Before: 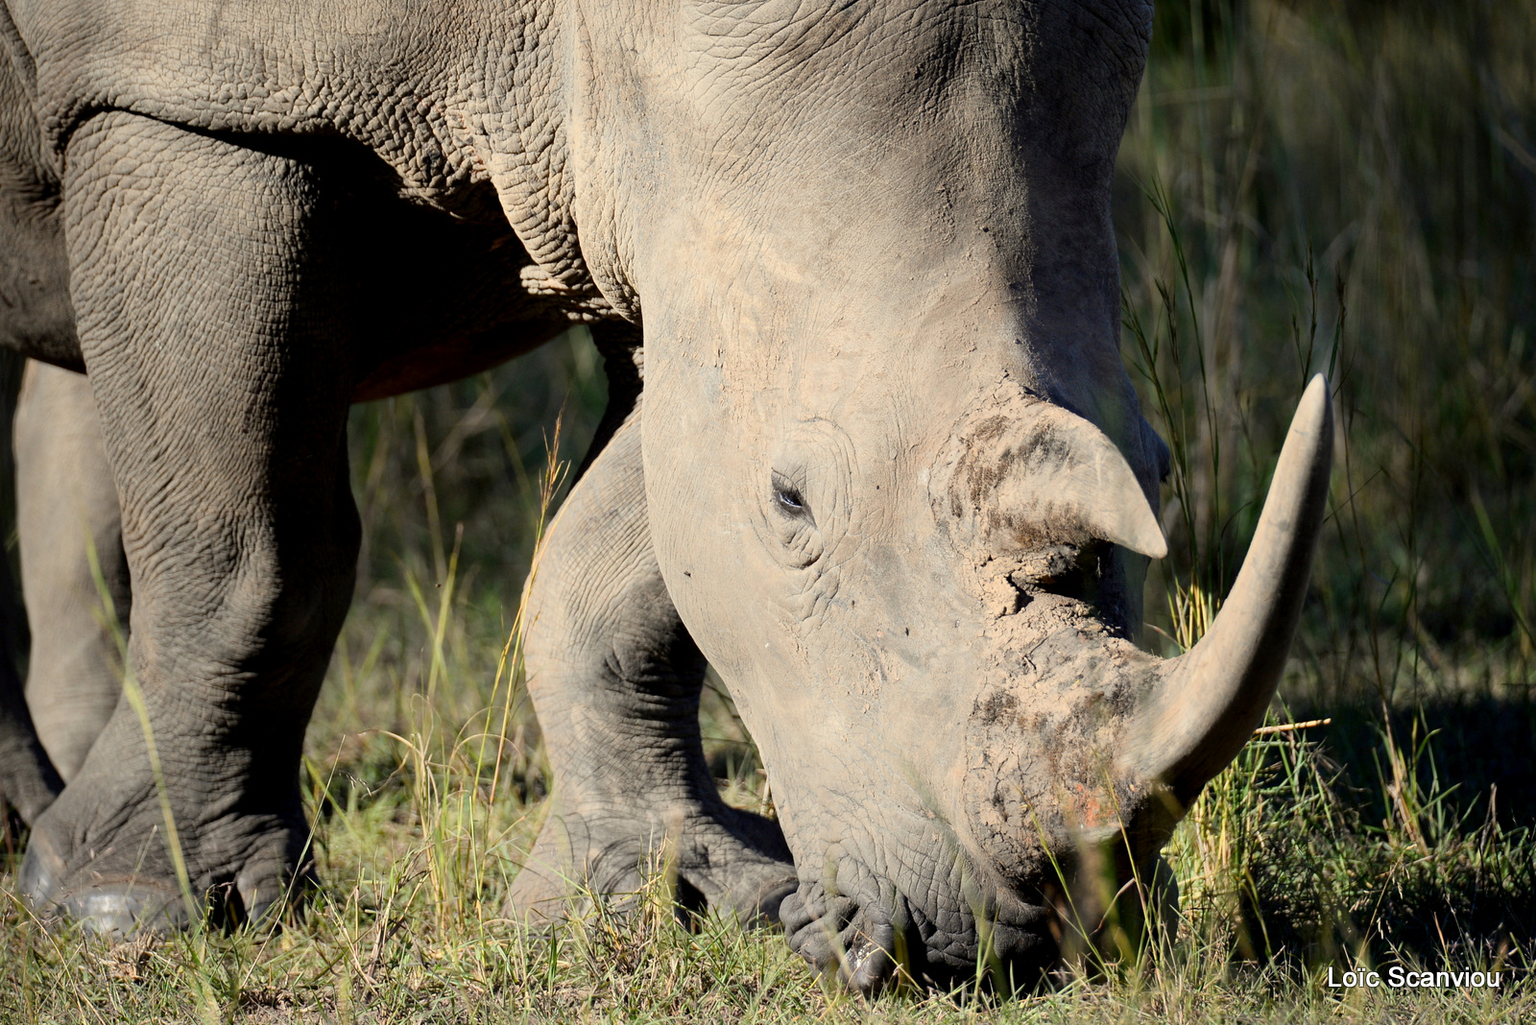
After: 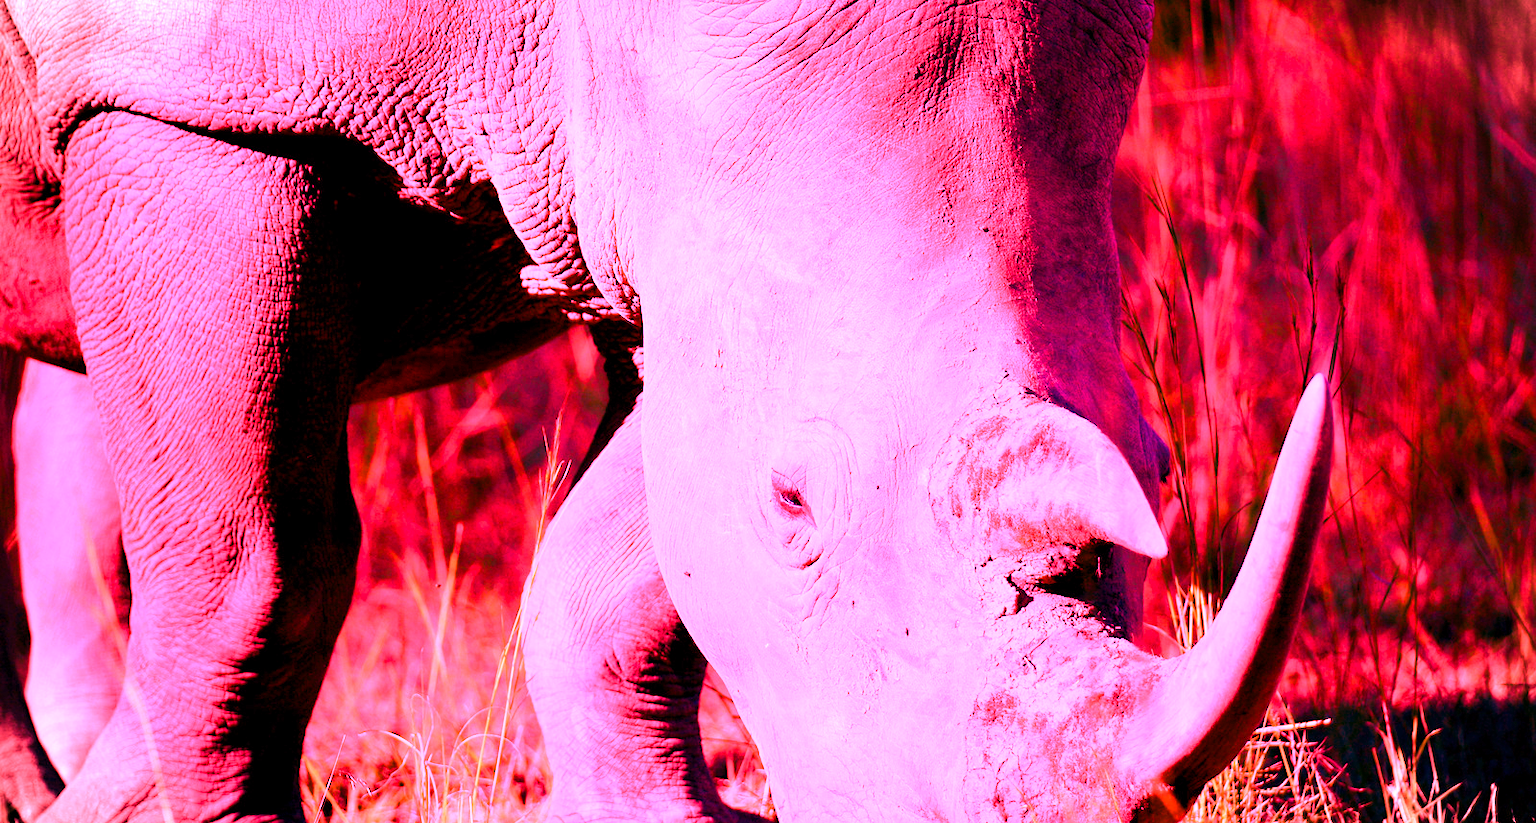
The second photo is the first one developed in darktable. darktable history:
vignetting: fall-off start 100%, brightness -0.282, width/height ratio 1.31
white balance: red 4.26, blue 1.802
color balance rgb: linear chroma grading › global chroma 8.12%, perceptual saturation grading › global saturation 9.07%, perceptual saturation grading › highlights -13.84%, perceptual saturation grading › mid-tones 14.88%, perceptual saturation grading › shadows 22.8%, perceptual brilliance grading › highlights 2.61%, global vibrance 12.07%
crop: bottom 19.644%
